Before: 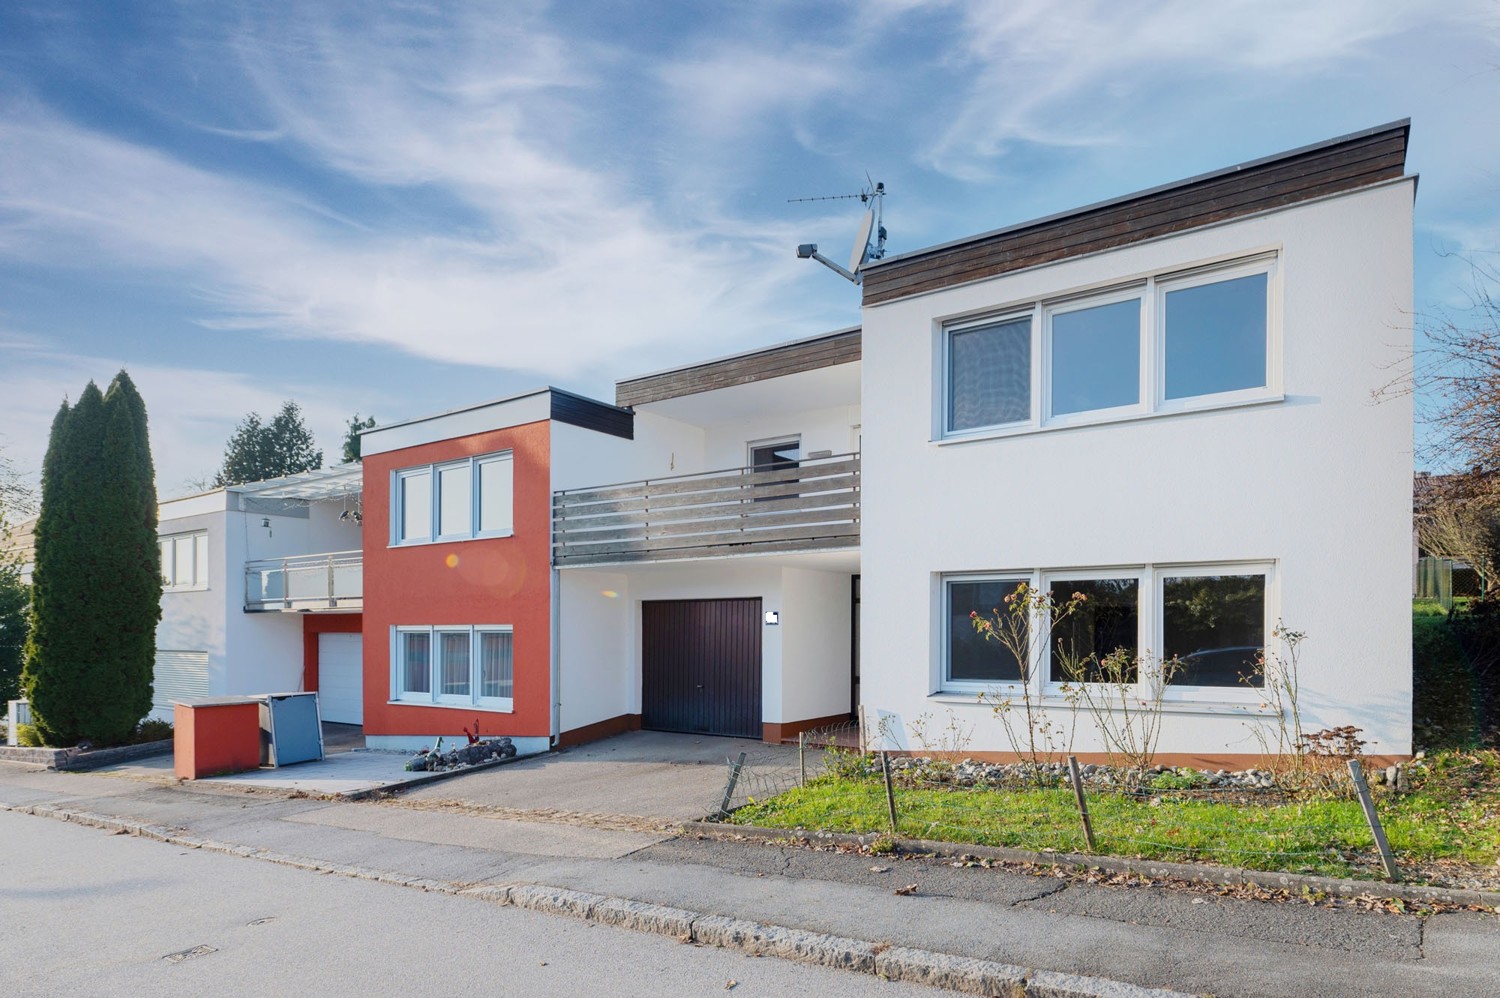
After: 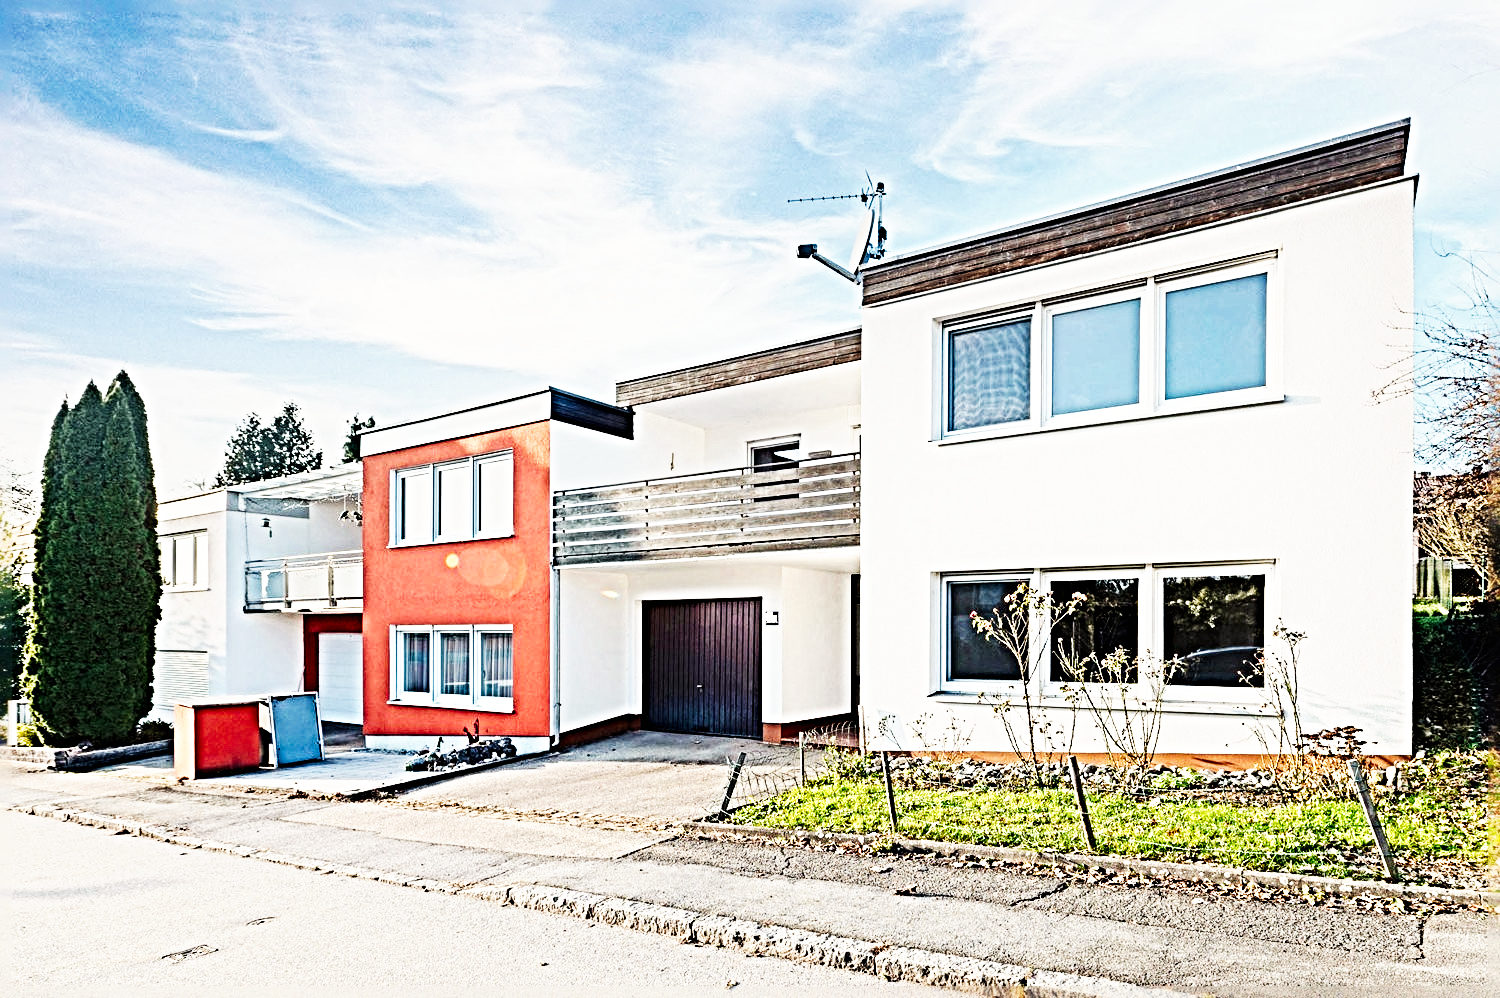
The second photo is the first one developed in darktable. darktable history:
base curve: curves: ch0 [(0, 0) (0.007, 0.004) (0.027, 0.03) (0.046, 0.07) (0.207, 0.54) (0.442, 0.872) (0.673, 0.972) (1, 1)], preserve colors none
sharpen: radius 6.3, amount 1.8, threshold 0
white balance: red 1.045, blue 0.932
